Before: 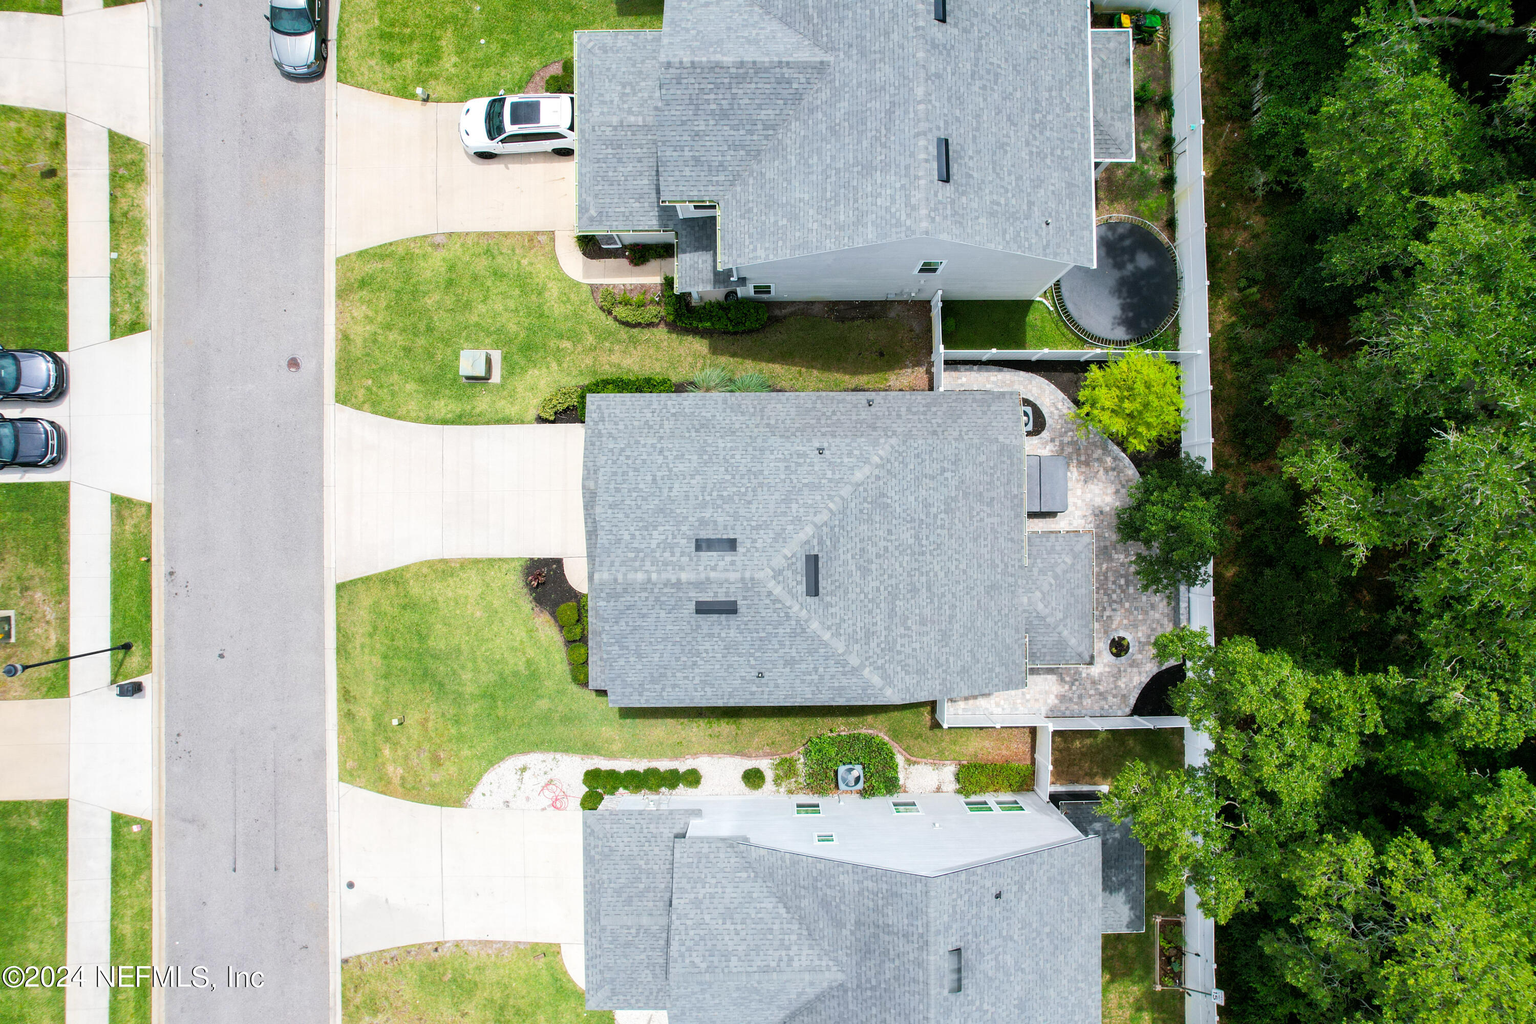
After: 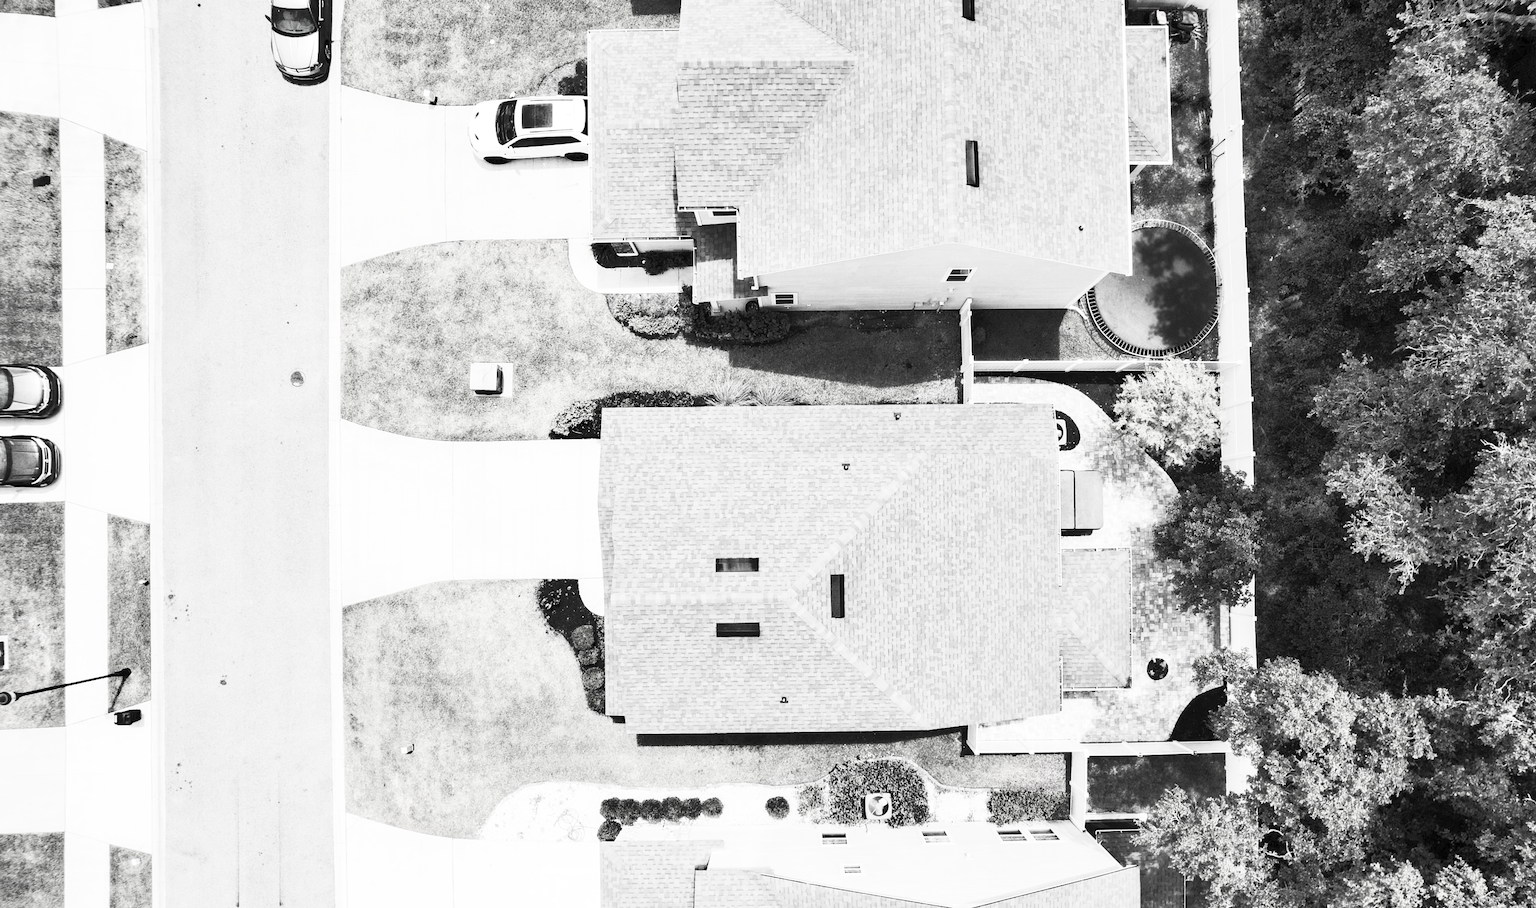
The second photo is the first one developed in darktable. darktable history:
shadows and highlights: shadows 60.74, soften with gaussian
crop and rotate: angle 0.229°, left 0.232%, right 3.072%, bottom 14.199%
contrast brightness saturation: contrast 0.525, brightness 0.468, saturation -0.987
